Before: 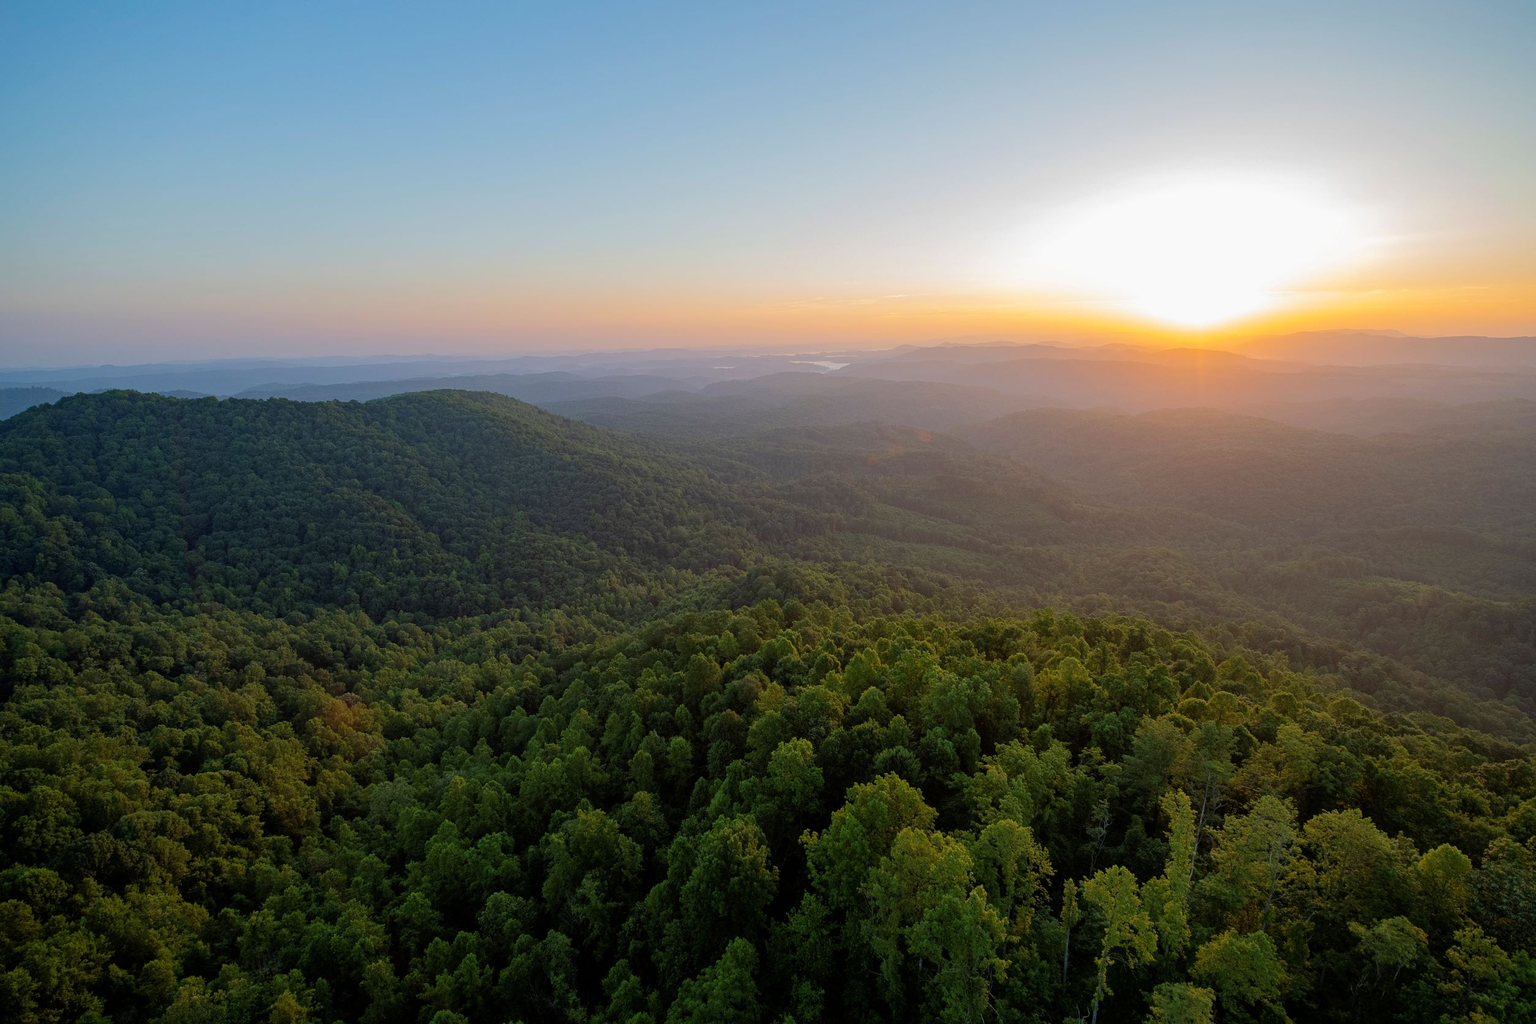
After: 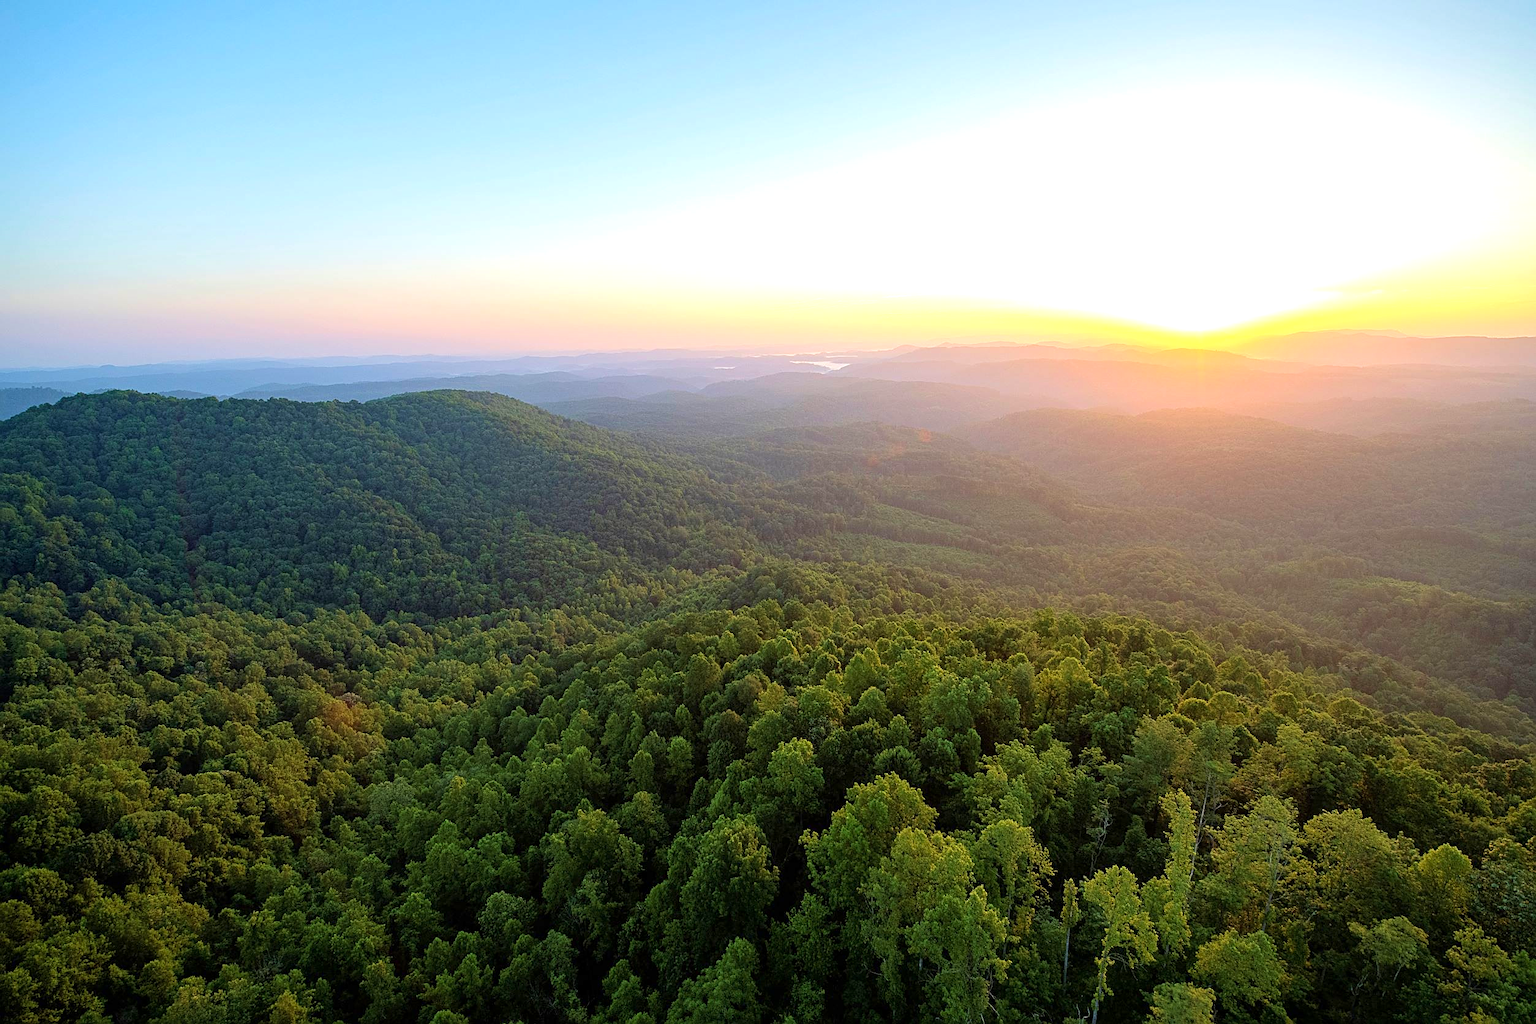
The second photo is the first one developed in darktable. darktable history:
velvia: on, module defaults
sharpen: on, module defaults
exposure: exposure 0.935 EV, compensate highlight preservation false
